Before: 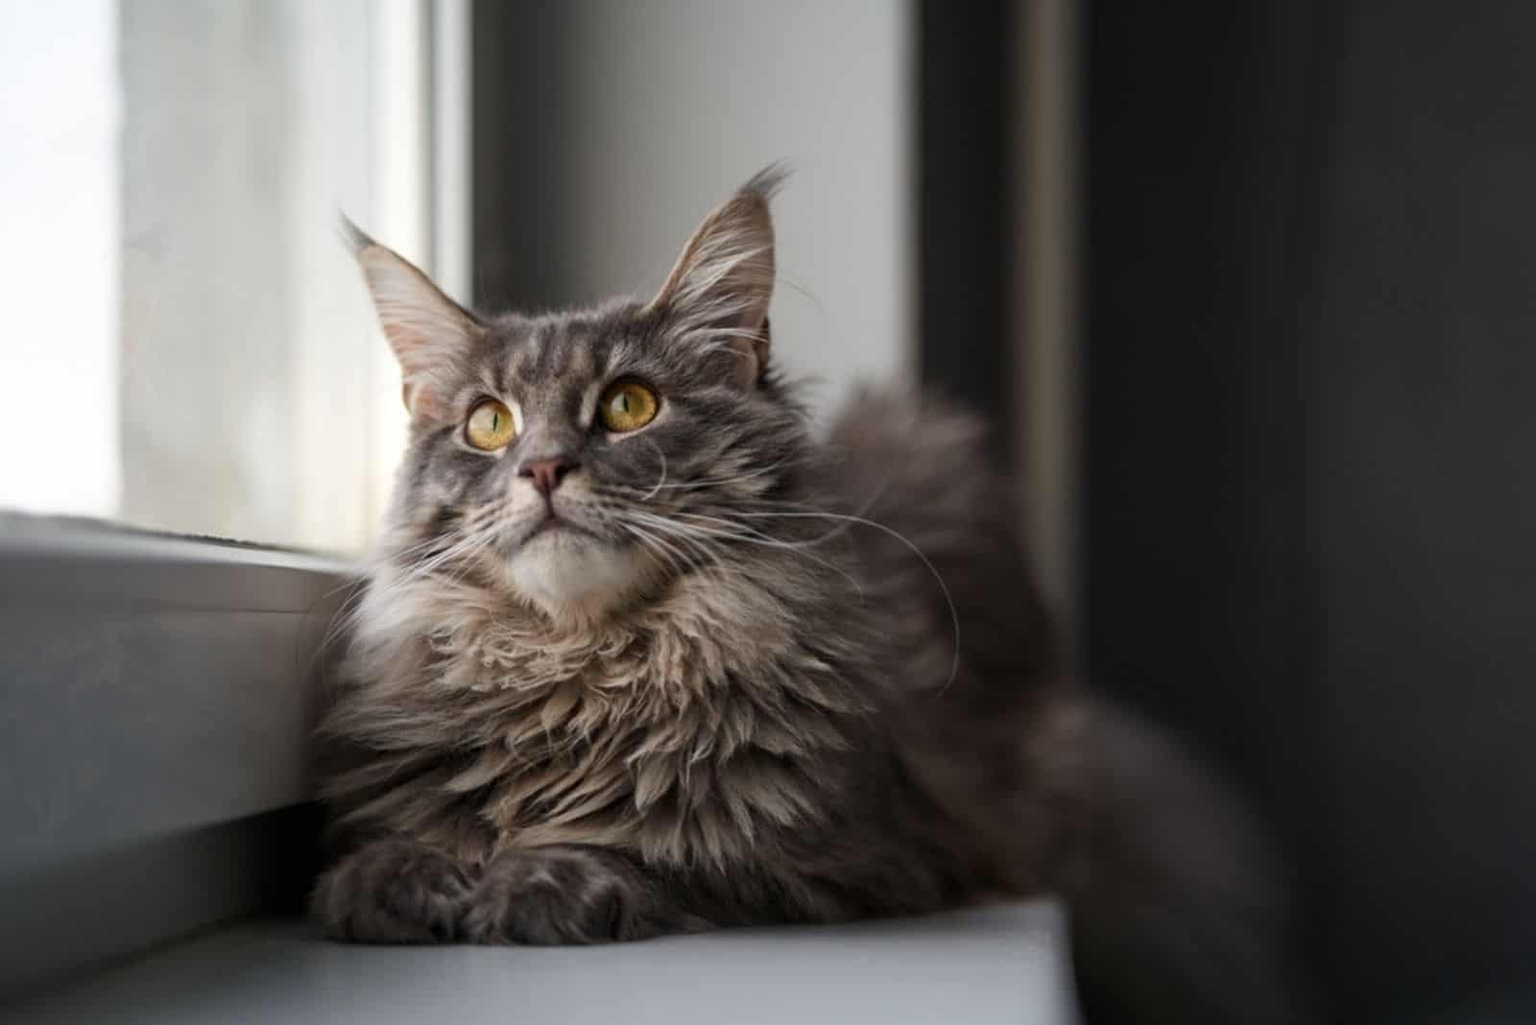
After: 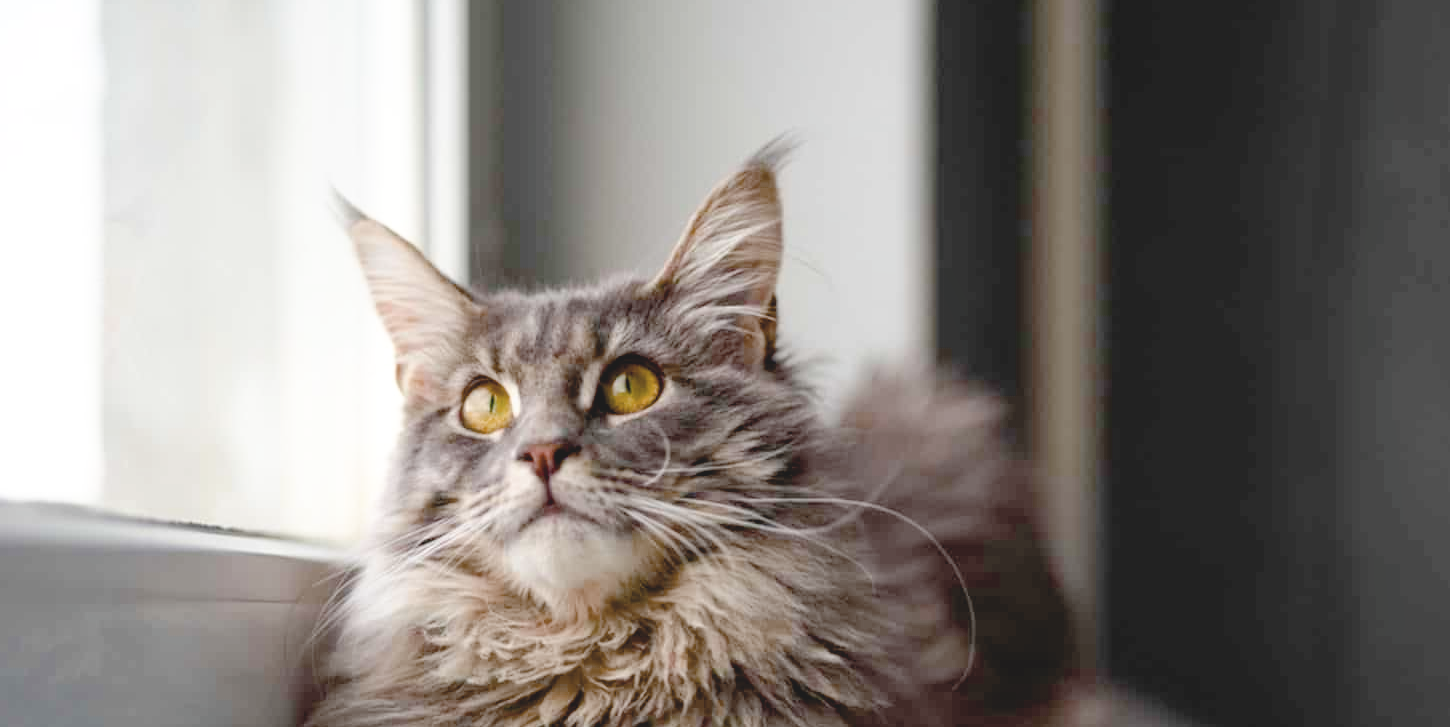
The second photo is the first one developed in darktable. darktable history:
color balance rgb: perceptual saturation grading › global saturation 36.82%, perceptual saturation grading › shadows 34.82%, perceptual brilliance grading › mid-tones 10.499%, perceptual brilliance grading › shadows 15.846%, saturation formula JzAzBz (2021)
crop: left 1.556%, top 3.44%, right 7.764%, bottom 28.406%
tone curve: curves: ch0 [(0, 0.013) (0.129, 0.1) (0.327, 0.382) (0.489, 0.573) (0.66, 0.748) (0.858, 0.926) (1, 0.977)]; ch1 [(0, 0) (0.353, 0.344) (0.45, 0.46) (0.498, 0.498) (0.521, 0.512) (0.563, 0.559) (0.592, 0.585) (0.647, 0.68) (1, 1)]; ch2 [(0, 0) (0.333, 0.346) (0.375, 0.375) (0.427, 0.44) (0.476, 0.492) (0.511, 0.508) (0.528, 0.533) (0.579, 0.61) (0.612, 0.644) (0.66, 0.715) (1, 1)], preserve colors none
exposure: black level correction 0.005, exposure 0.411 EV, compensate highlight preservation false
contrast brightness saturation: contrast -0.261, saturation -0.44
shadows and highlights: shadows -12.13, white point adjustment 3.88, highlights 26.49
